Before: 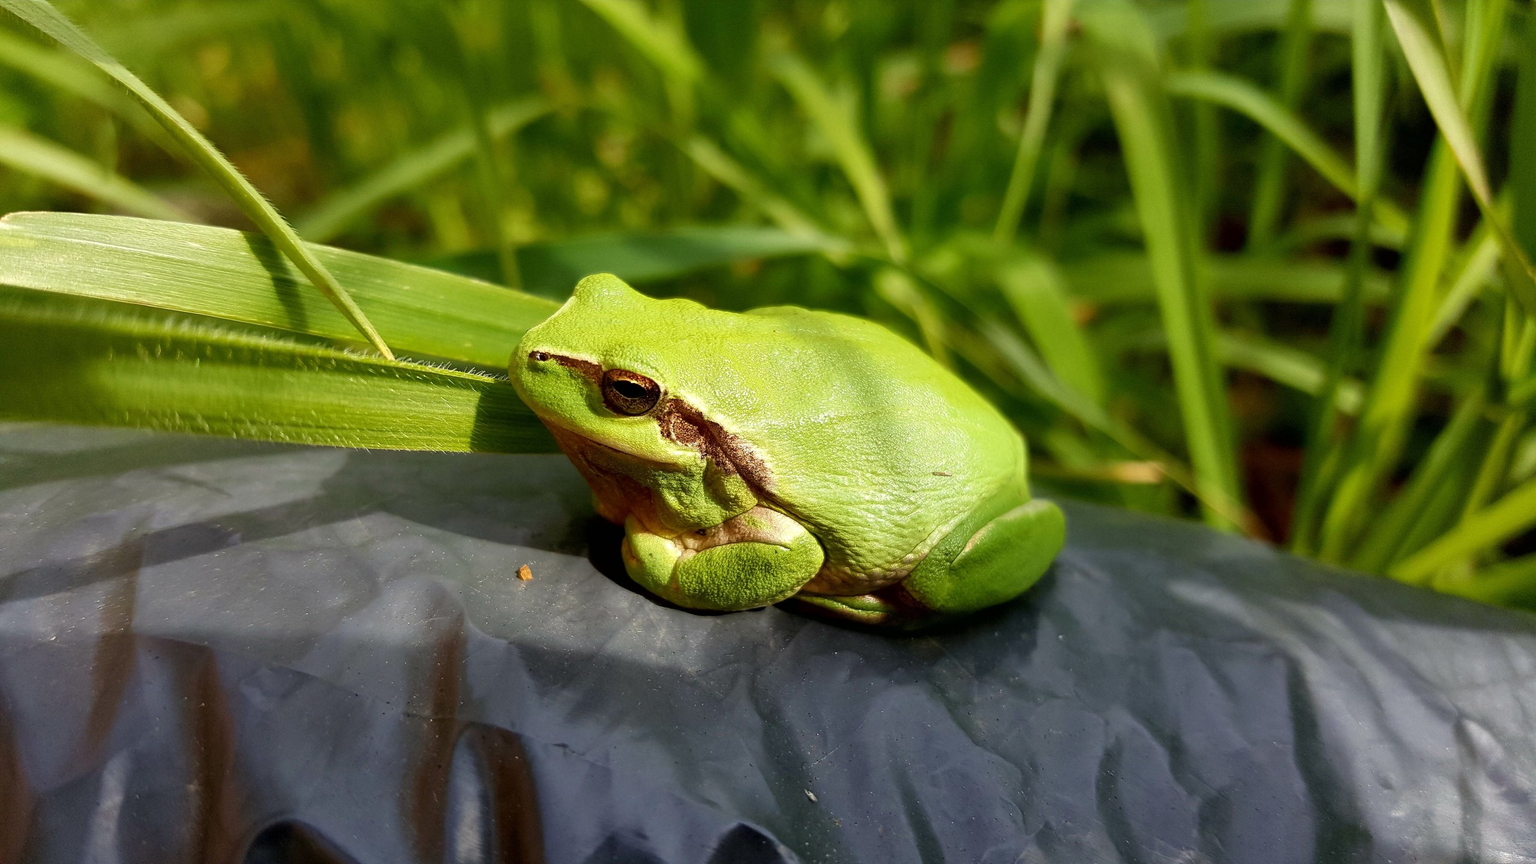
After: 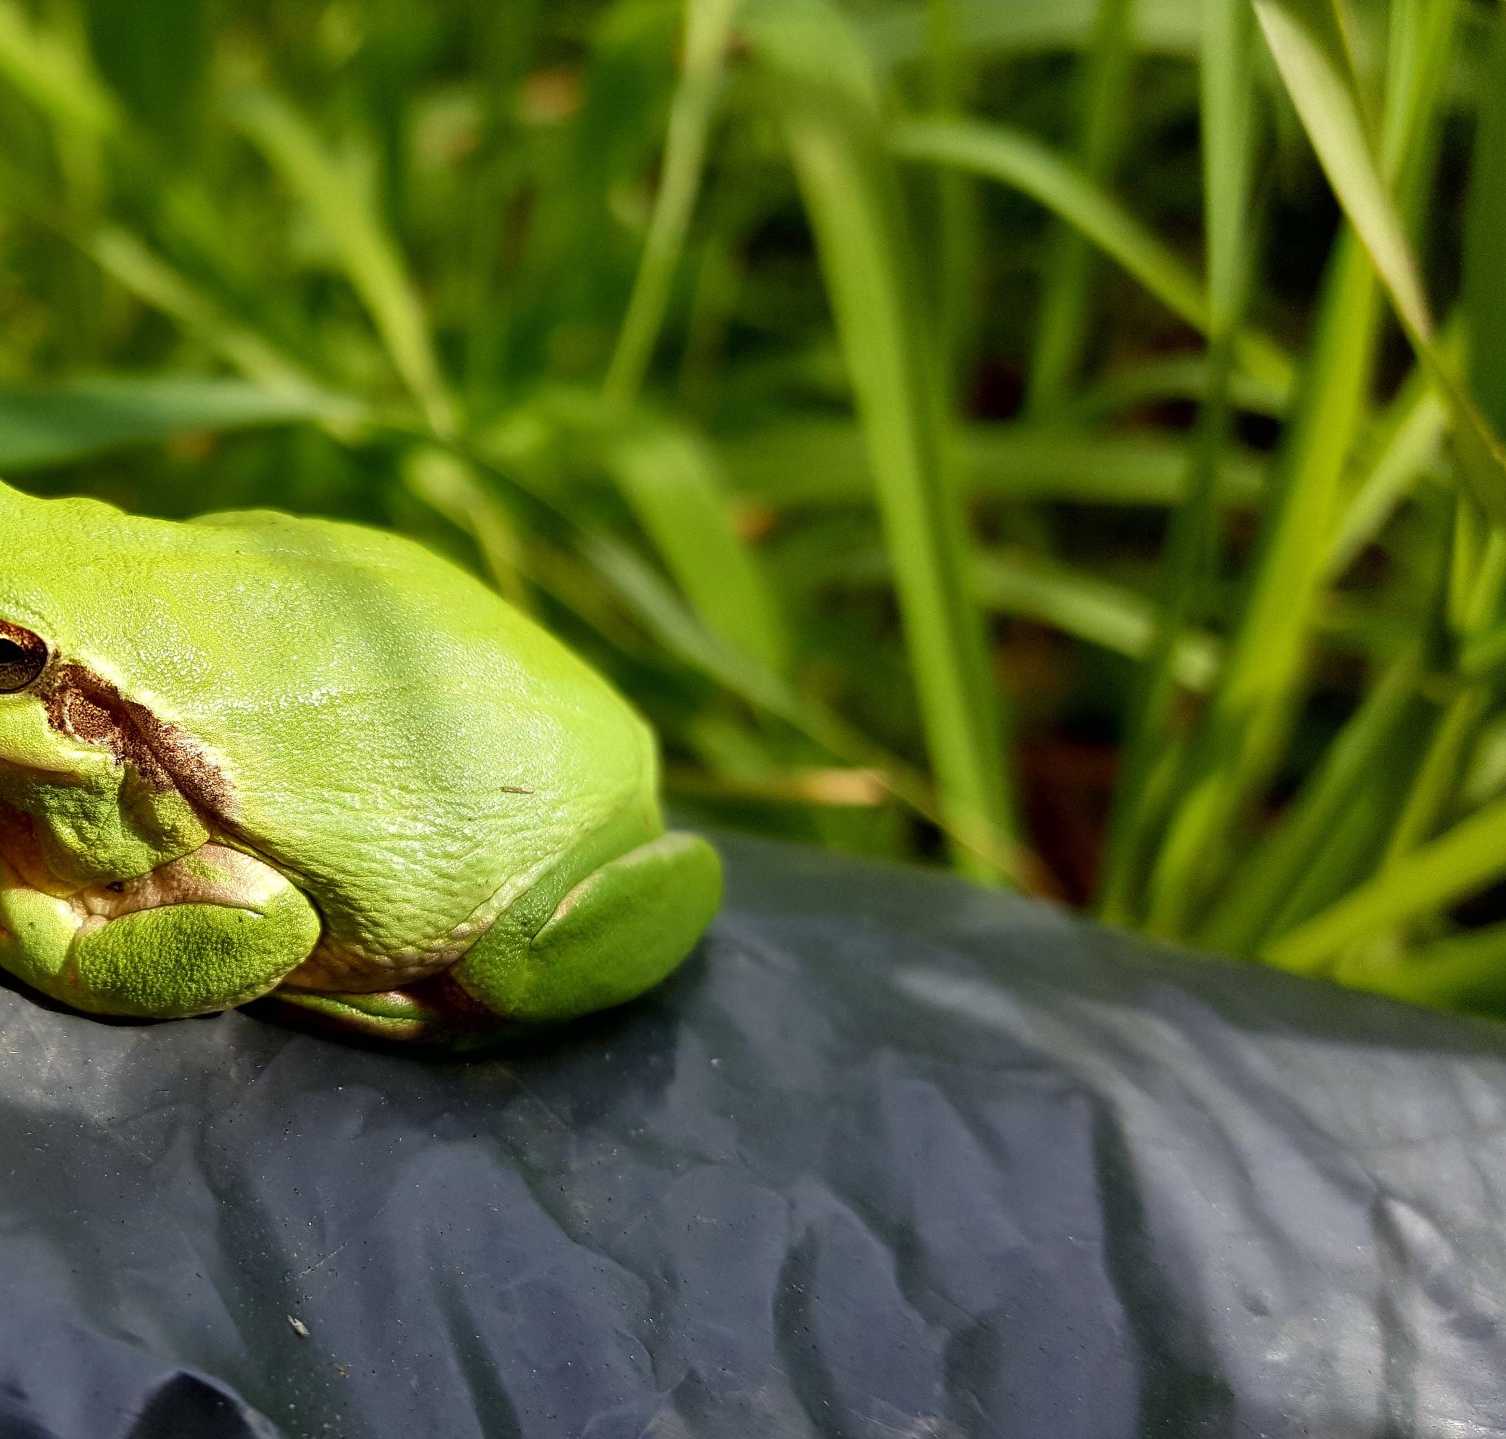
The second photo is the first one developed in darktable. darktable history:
crop: left 41.144%
